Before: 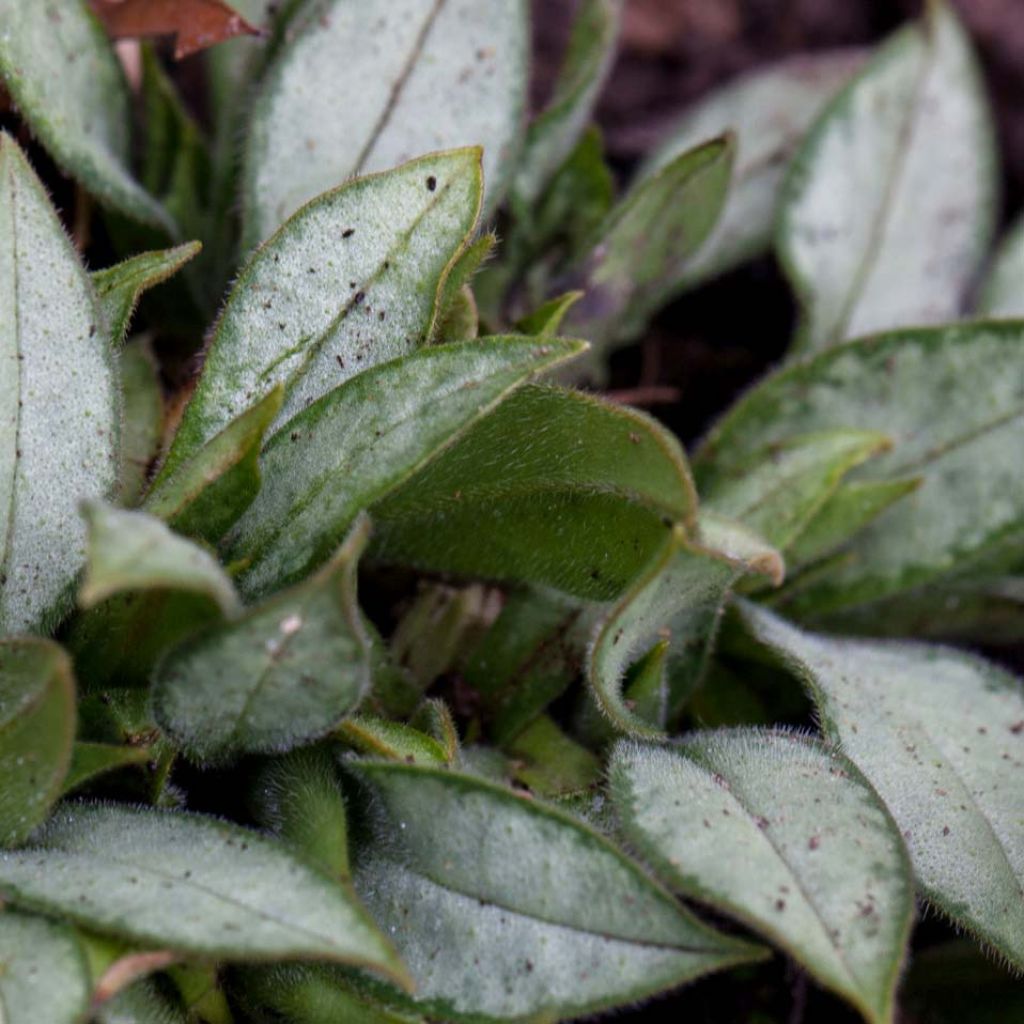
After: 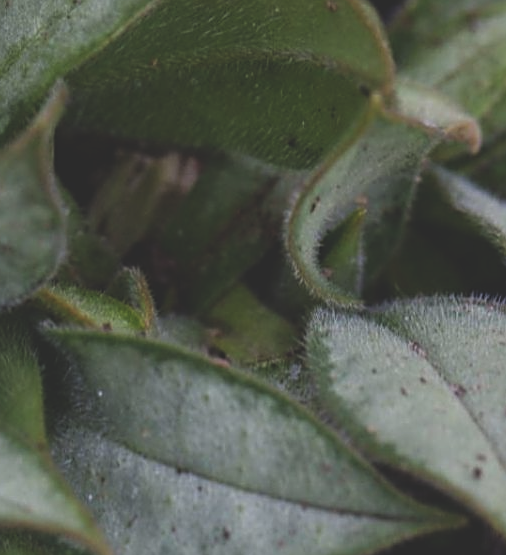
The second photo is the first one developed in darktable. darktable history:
crop: left 29.629%, top 42.258%, right 20.899%, bottom 3.492%
exposure: black level correction -0.034, exposure -0.498 EV, compensate highlight preservation false
sharpen: on, module defaults
